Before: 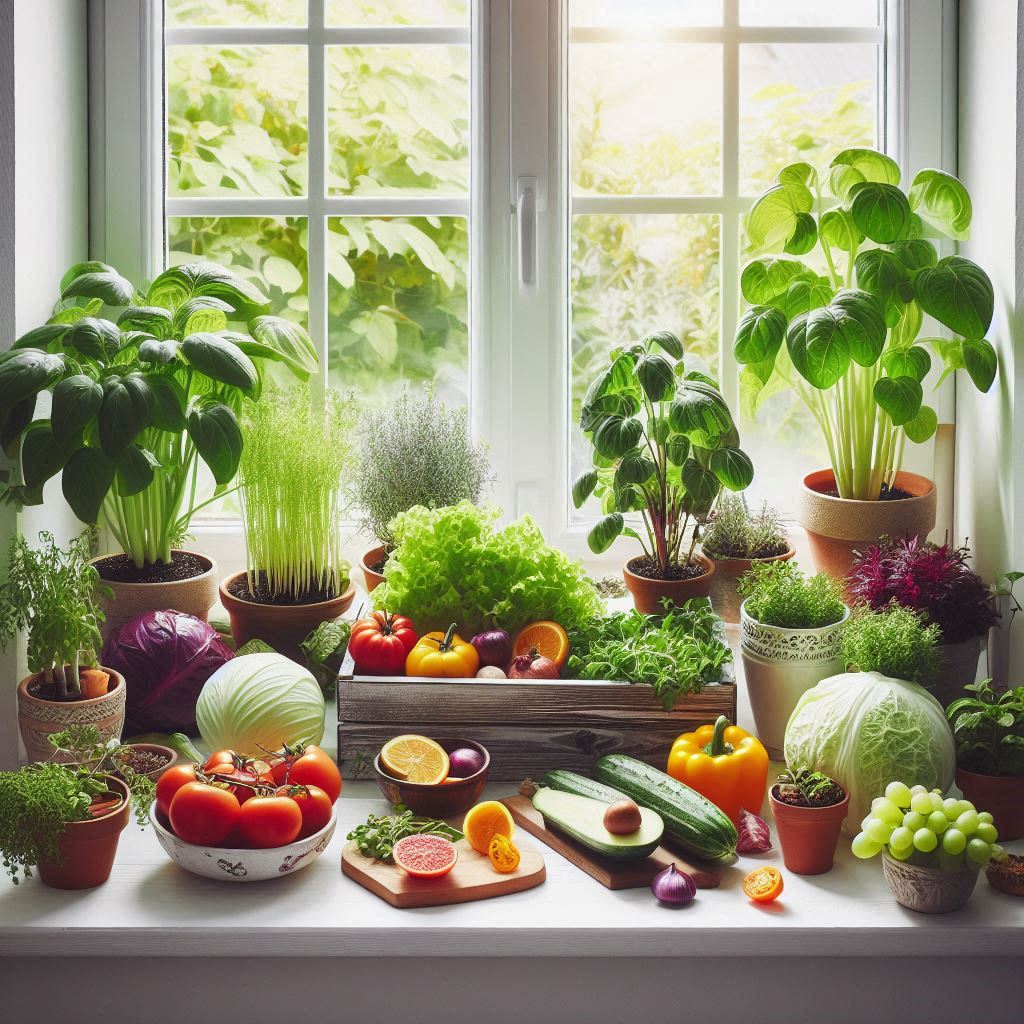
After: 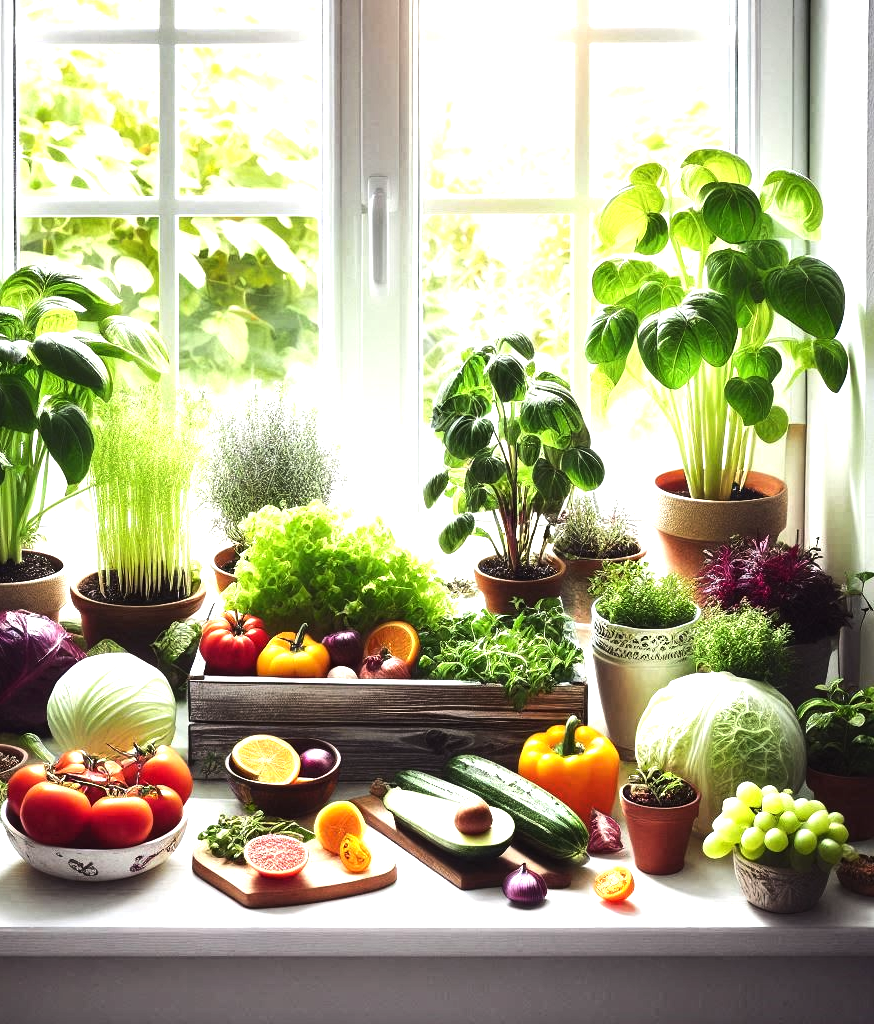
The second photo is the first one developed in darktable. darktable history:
crop and rotate: left 14.584%
tone equalizer: -8 EV -1.08 EV, -7 EV -1.01 EV, -6 EV -0.867 EV, -5 EV -0.578 EV, -3 EV 0.578 EV, -2 EV 0.867 EV, -1 EV 1.01 EV, +0 EV 1.08 EV, edges refinement/feathering 500, mask exposure compensation -1.57 EV, preserve details no
